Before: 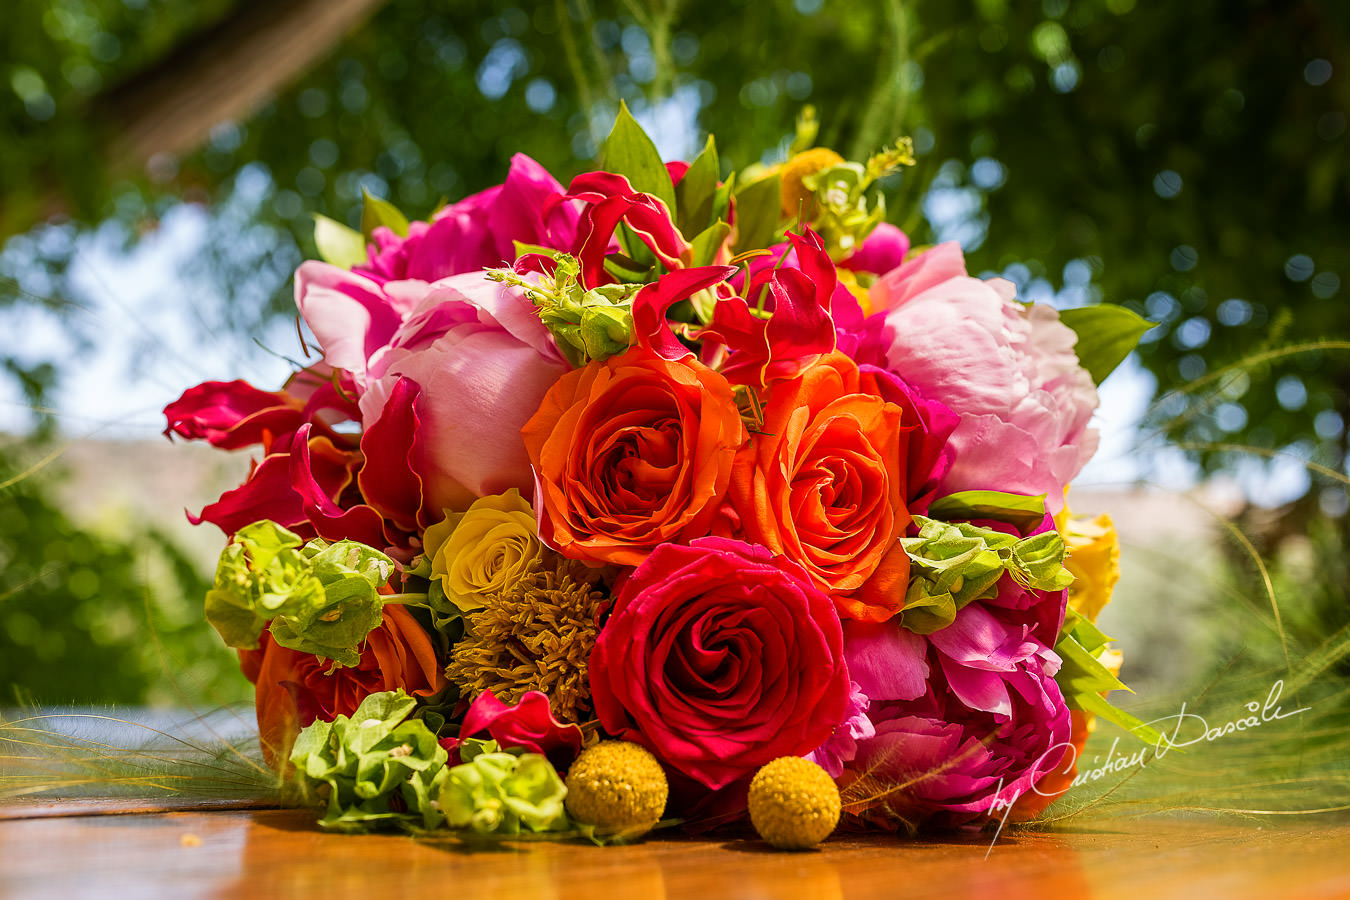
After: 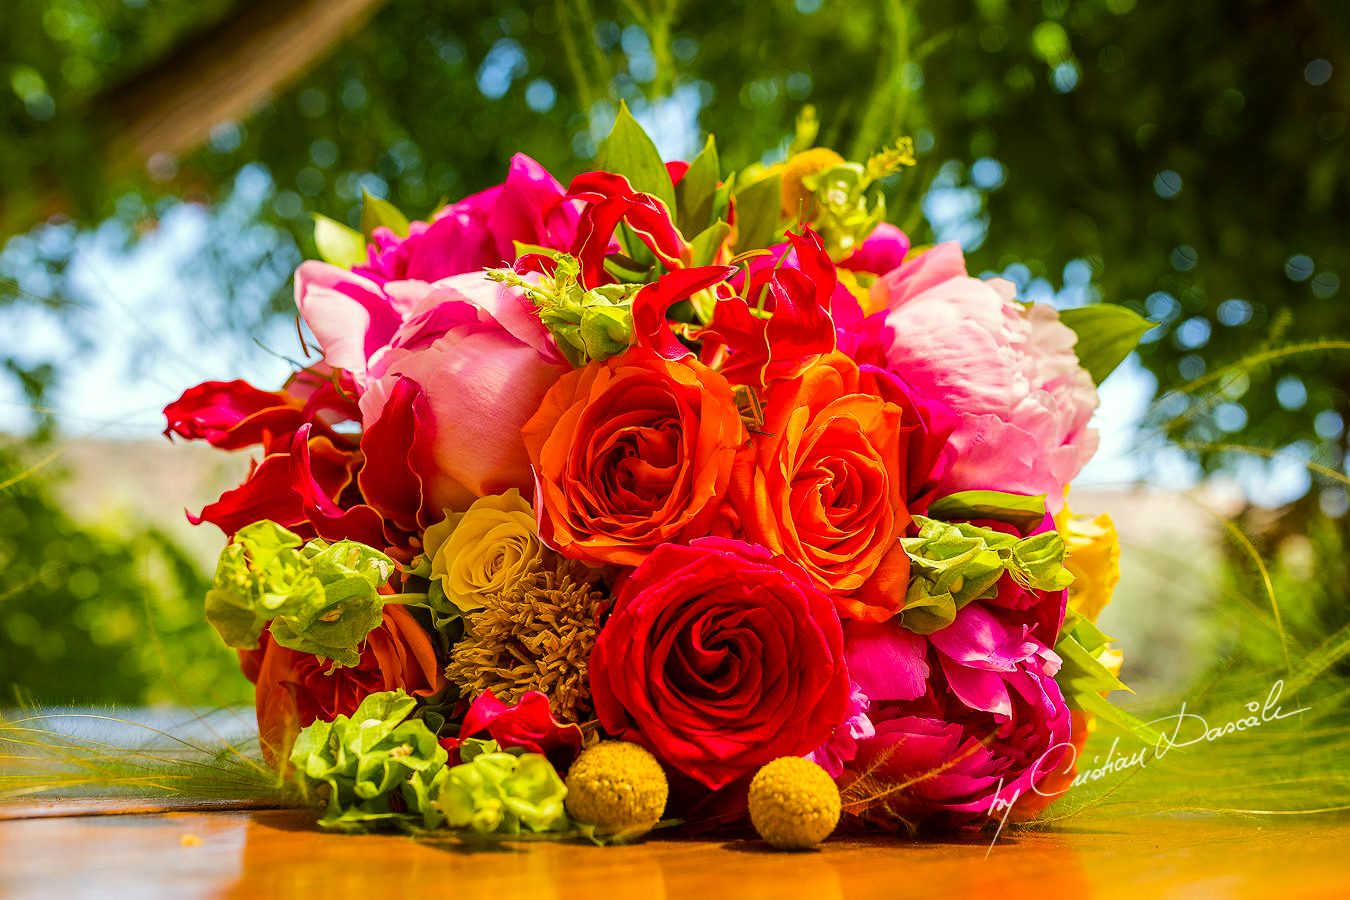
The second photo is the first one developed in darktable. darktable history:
color balance rgb: highlights gain › luminance 6.177%, highlights gain › chroma 2.535%, highlights gain › hue 90.01°, perceptual saturation grading › global saturation 25.309%, perceptual brilliance grading › mid-tones 9.409%, perceptual brilliance grading › shadows 15.243%, global vibrance 9.292%
color correction: highlights a* -2.99, highlights b* -2.82, shadows a* 2.12, shadows b* 2.65
